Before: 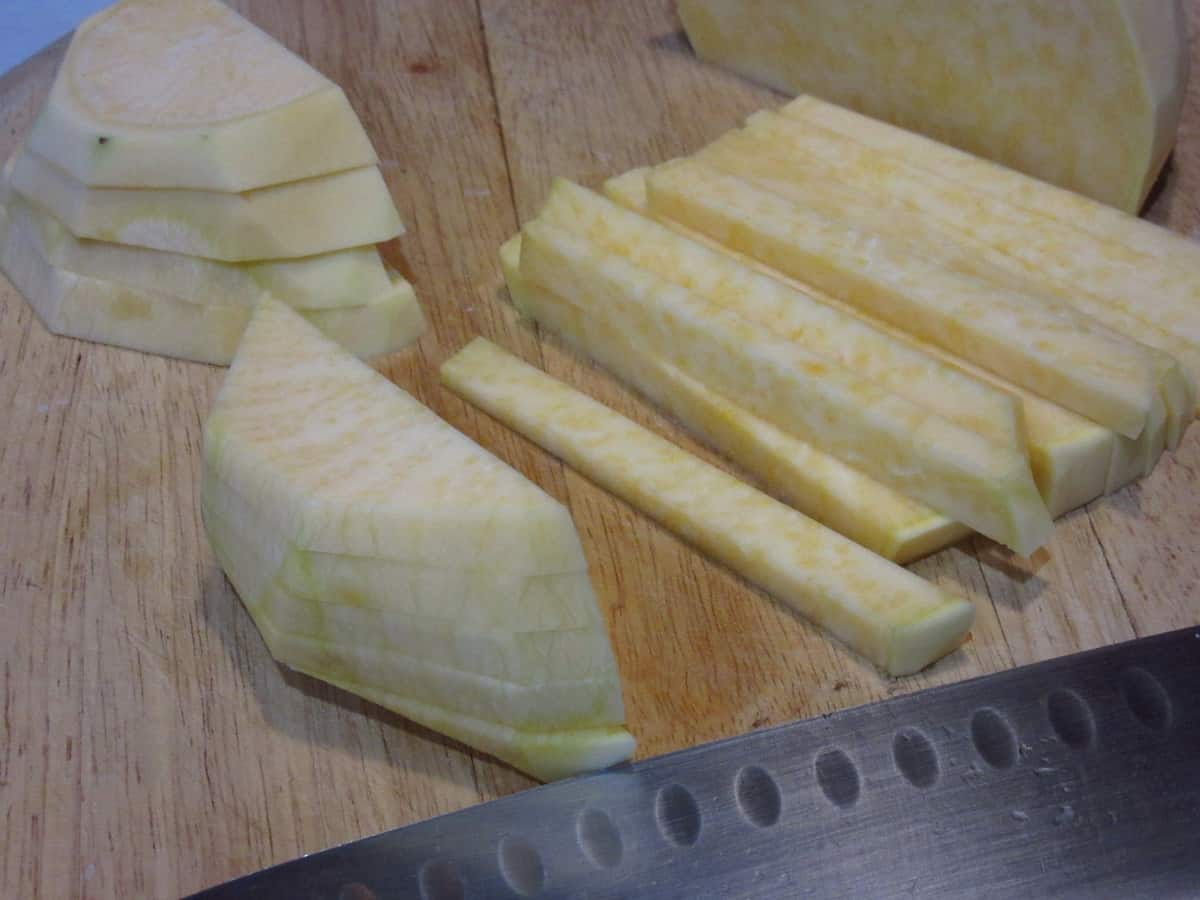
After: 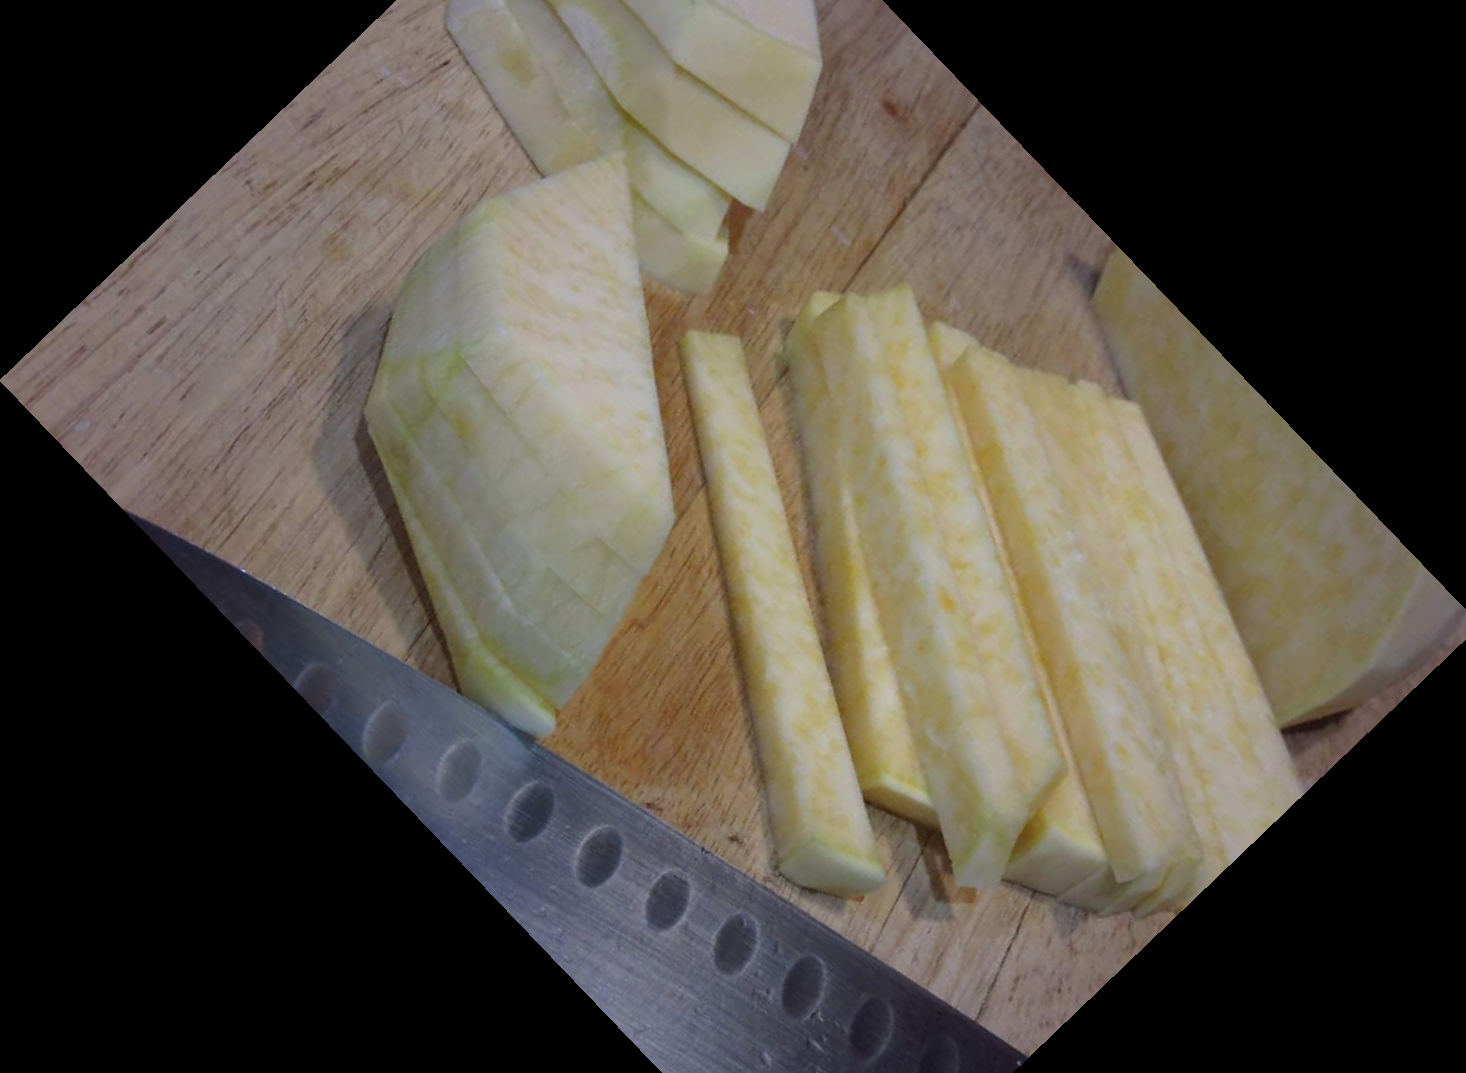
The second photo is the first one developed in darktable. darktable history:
crop and rotate: angle -46.26°, top 16.234%, right 0.912%, bottom 11.704%
